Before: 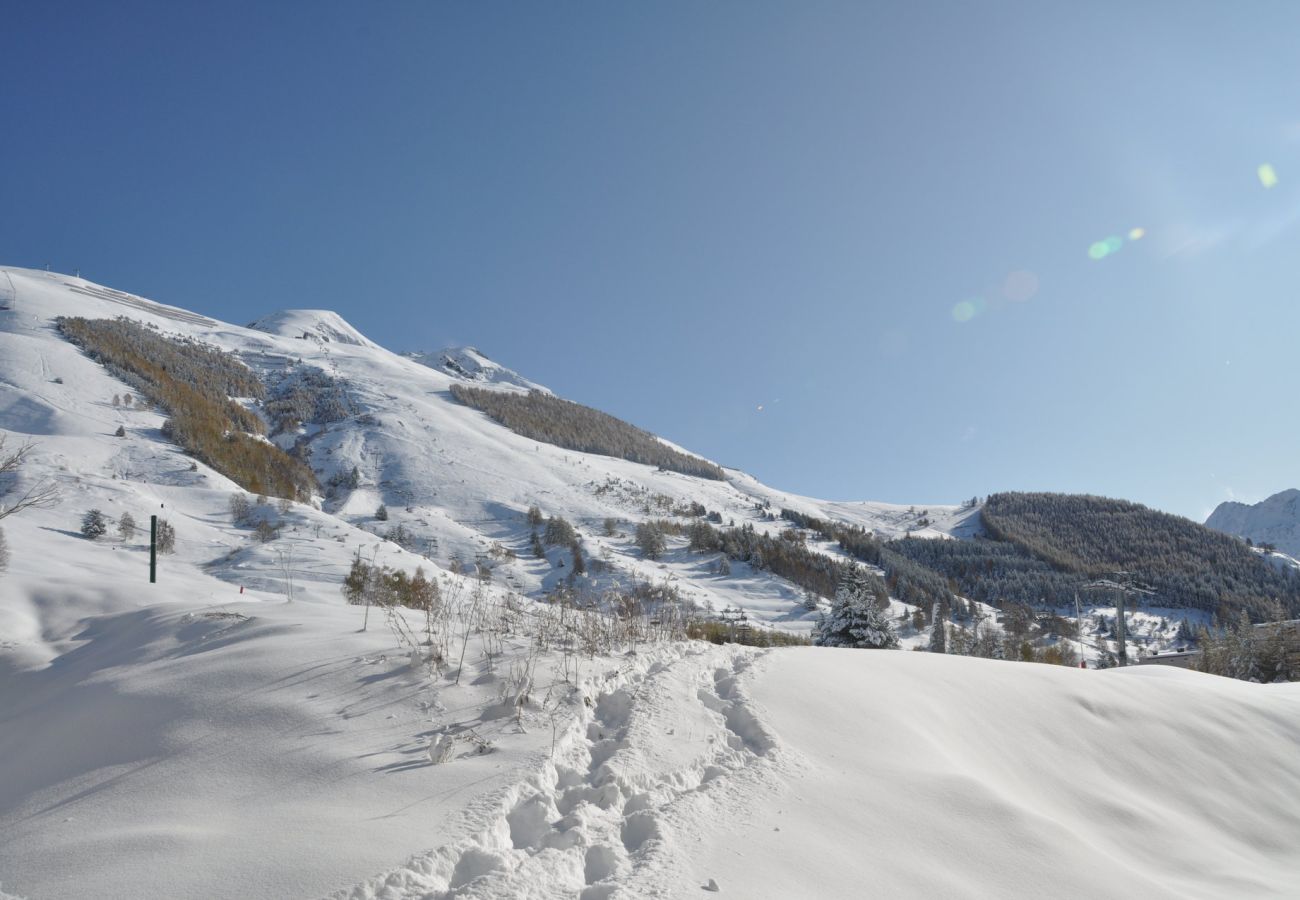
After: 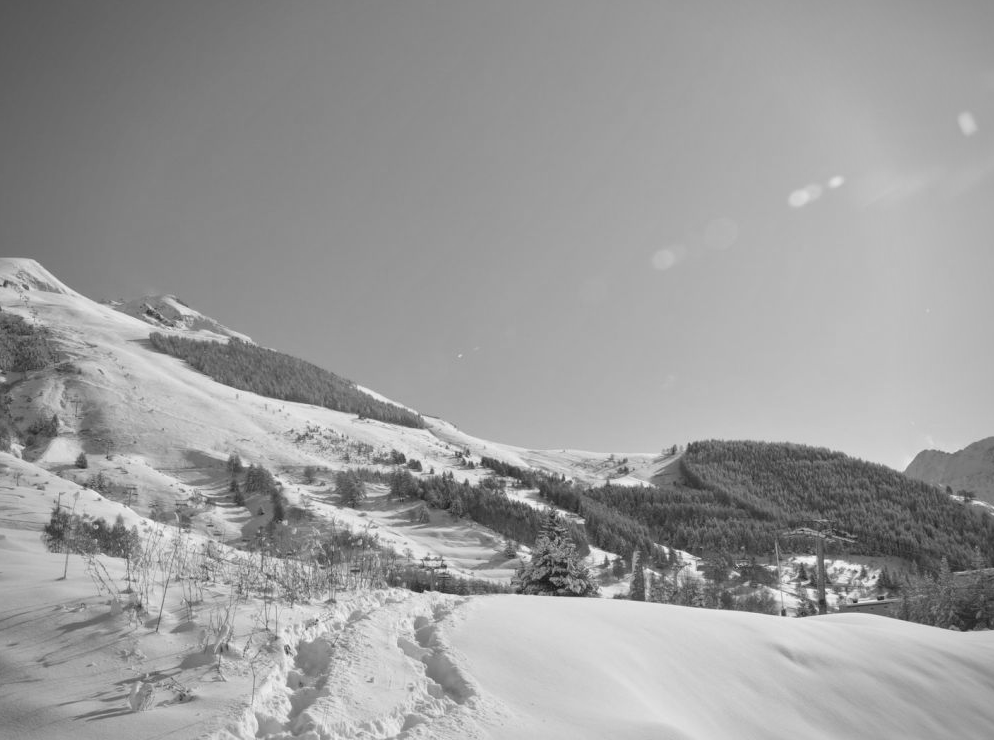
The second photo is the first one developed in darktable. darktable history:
monochrome: size 1
crop: left 23.095%, top 5.827%, bottom 11.854%
contrast equalizer: y [[0.524, 0.538, 0.547, 0.548, 0.538, 0.524], [0.5 ×6], [0.5 ×6], [0 ×6], [0 ×6]]
contrast brightness saturation: contrast -0.1, brightness 0.05, saturation 0.08
vignetting: fall-off radius 60.92%
